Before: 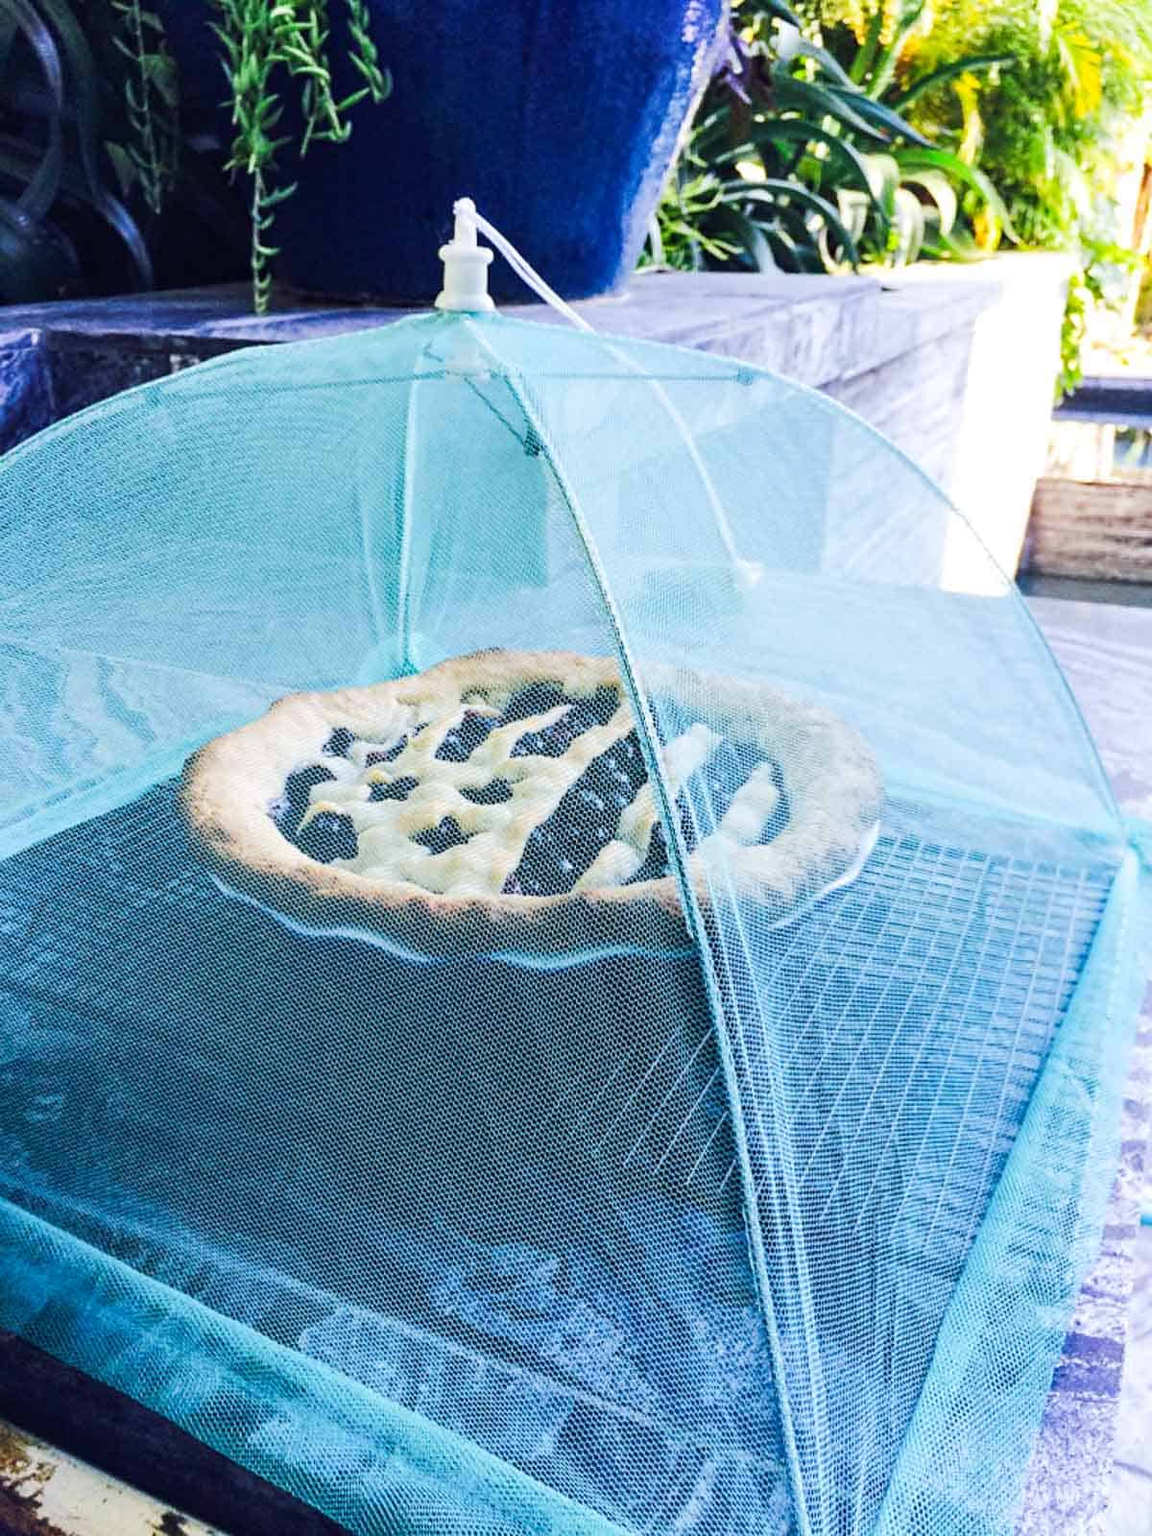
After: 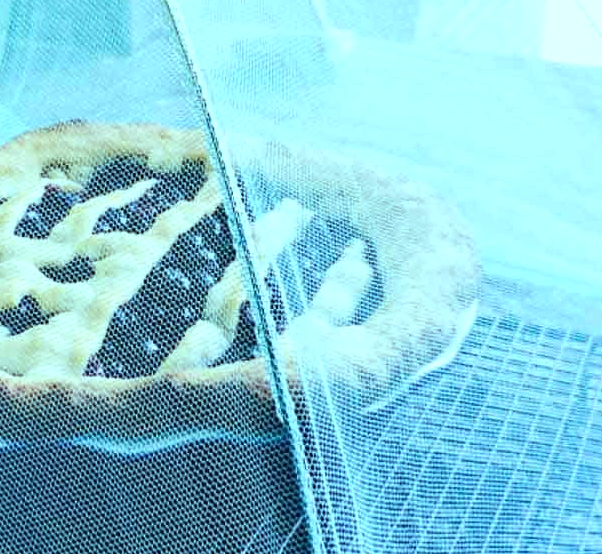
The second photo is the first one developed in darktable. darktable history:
color balance: mode lift, gamma, gain (sRGB), lift [0.997, 0.979, 1.021, 1.011], gamma [1, 1.084, 0.916, 0.998], gain [1, 0.87, 1.13, 1.101], contrast 4.55%, contrast fulcrum 38.24%, output saturation 104.09%
crop: left 36.607%, top 34.735%, right 13.146%, bottom 30.611%
